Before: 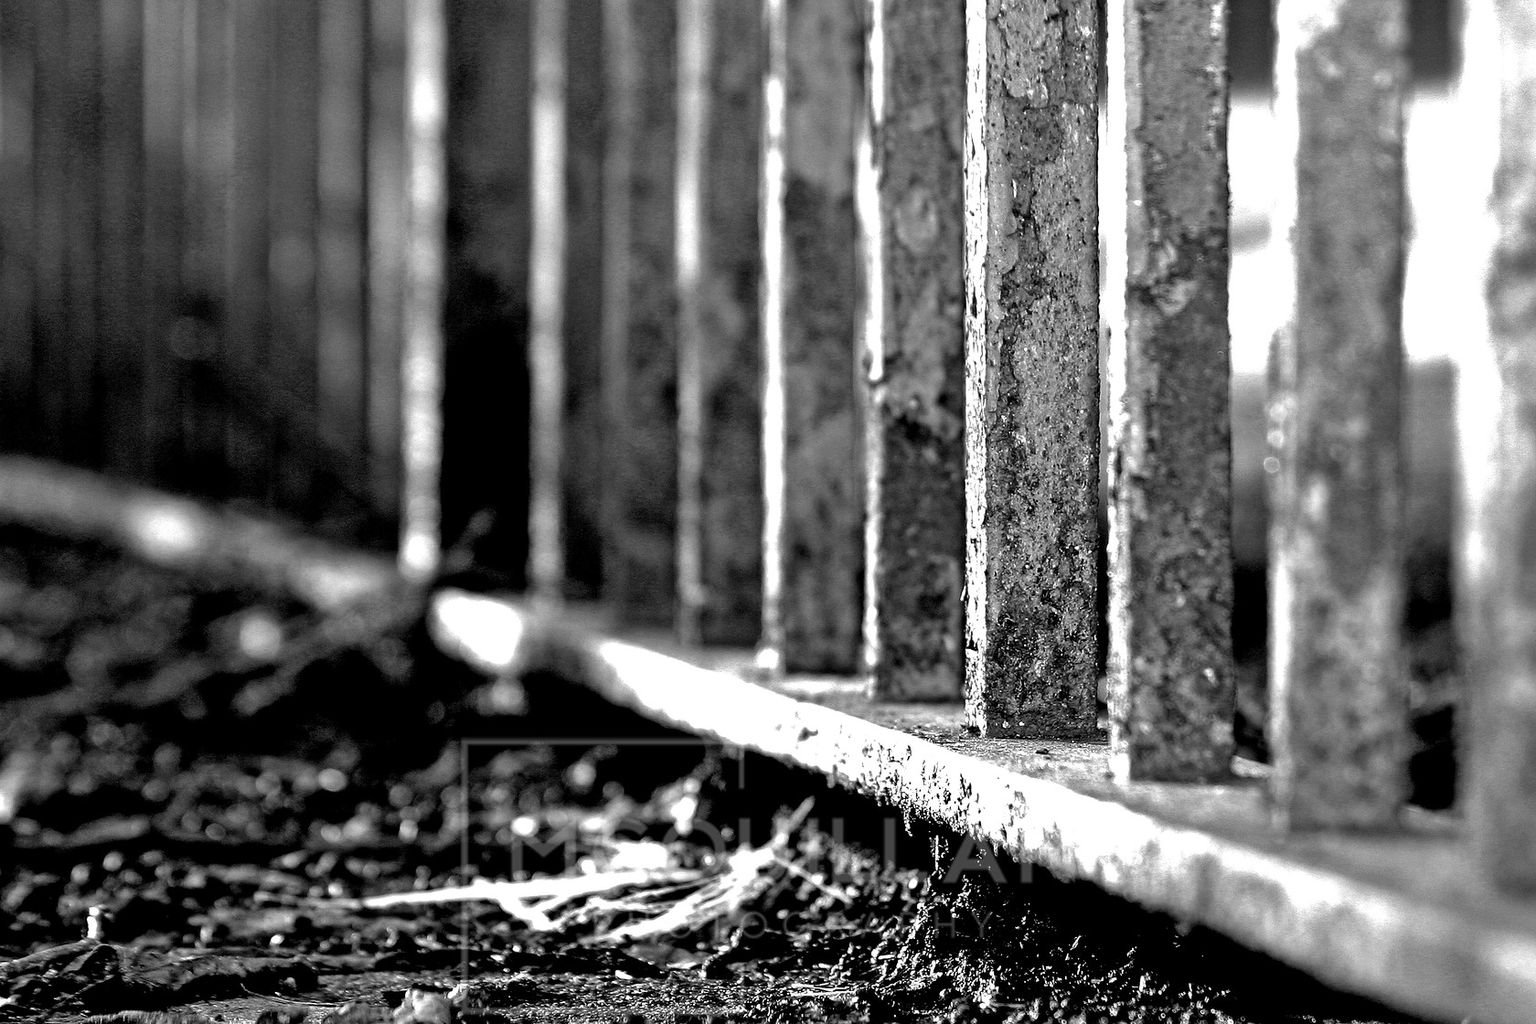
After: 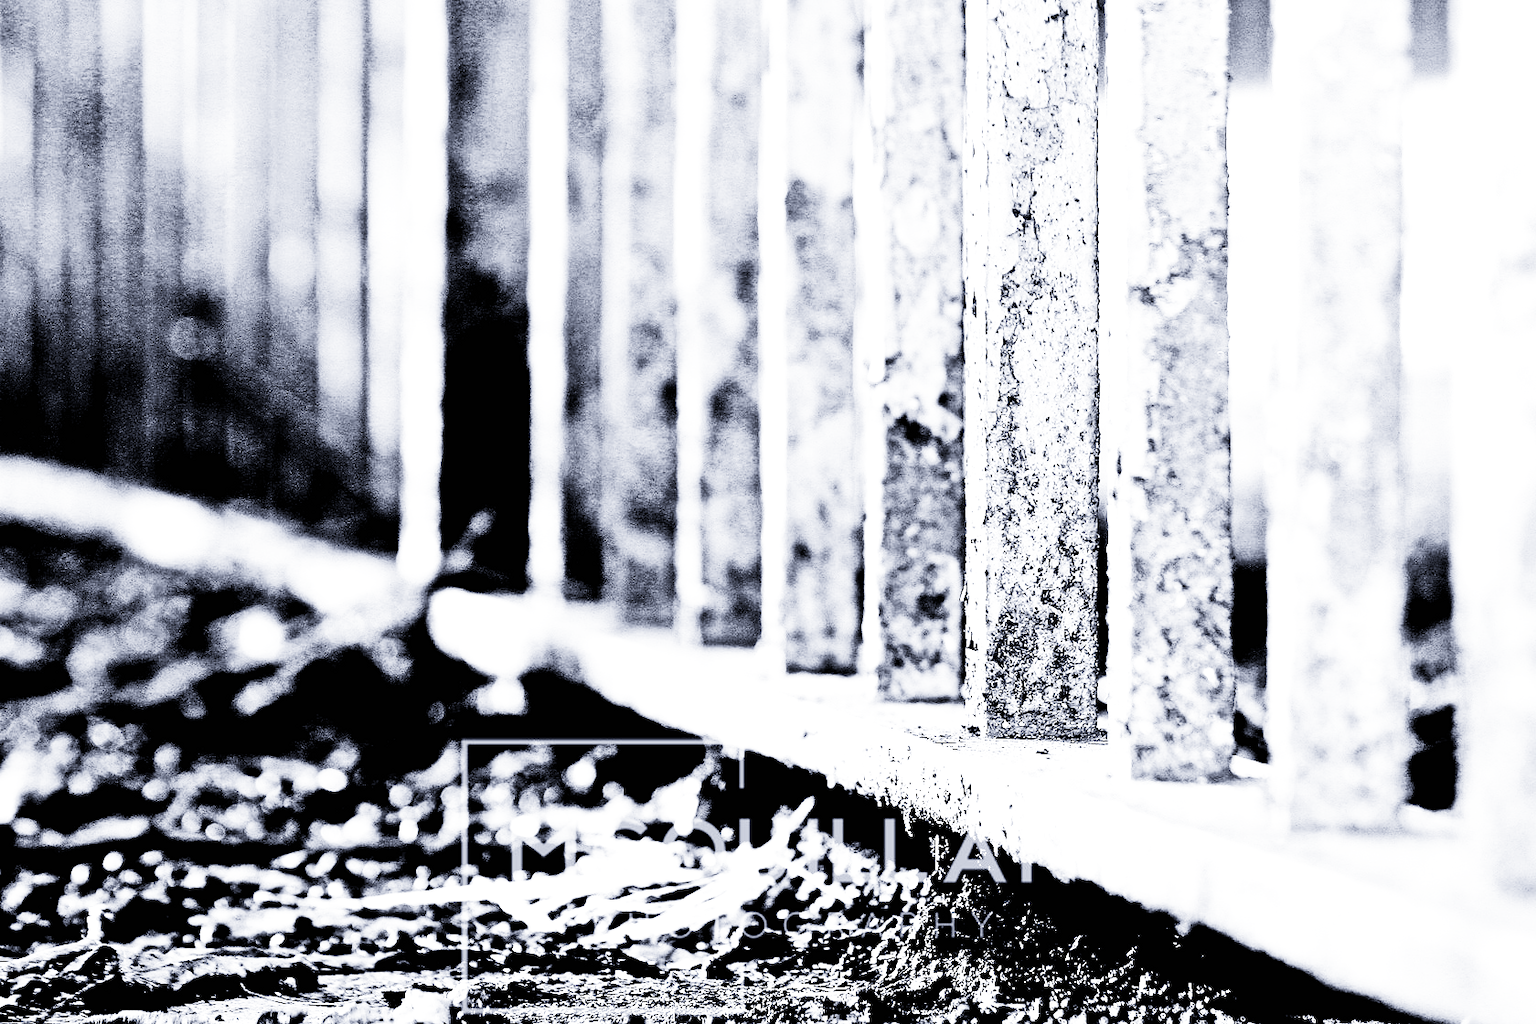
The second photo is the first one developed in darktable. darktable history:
exposure: black level correction 0.001, exposure 1.84 EV, compensate highlight preservation false
sigmoid: skew -0.2, preserve hue 0%, red attenuation 0.1, red rotation 0.035, green attenuation 0.1, green rotation -0.017, blue attenuation 0.15, blue rotation -0.052, base primaries Rec2020
color balance rgb: linear chroma grading › global chroma 20%, perceptual saturation grading › global saturation 65%, perceptual saturation grading › highlights 60%, perceptual saturation grading › mid-tones 50%, perceptual saturation grading › shadows 50%, perceptual brilliance grading › global brilliance 30%, perceptual brilliance grading › highlights 50%, perceptual brilliance grading › mid-tones 50%, perceptual brilliance grading › shadows -22%, global vibrance 20%
color calibration: illuminant as shot in camera, x 0.358, y 0.373, temperature 4628.91 K
